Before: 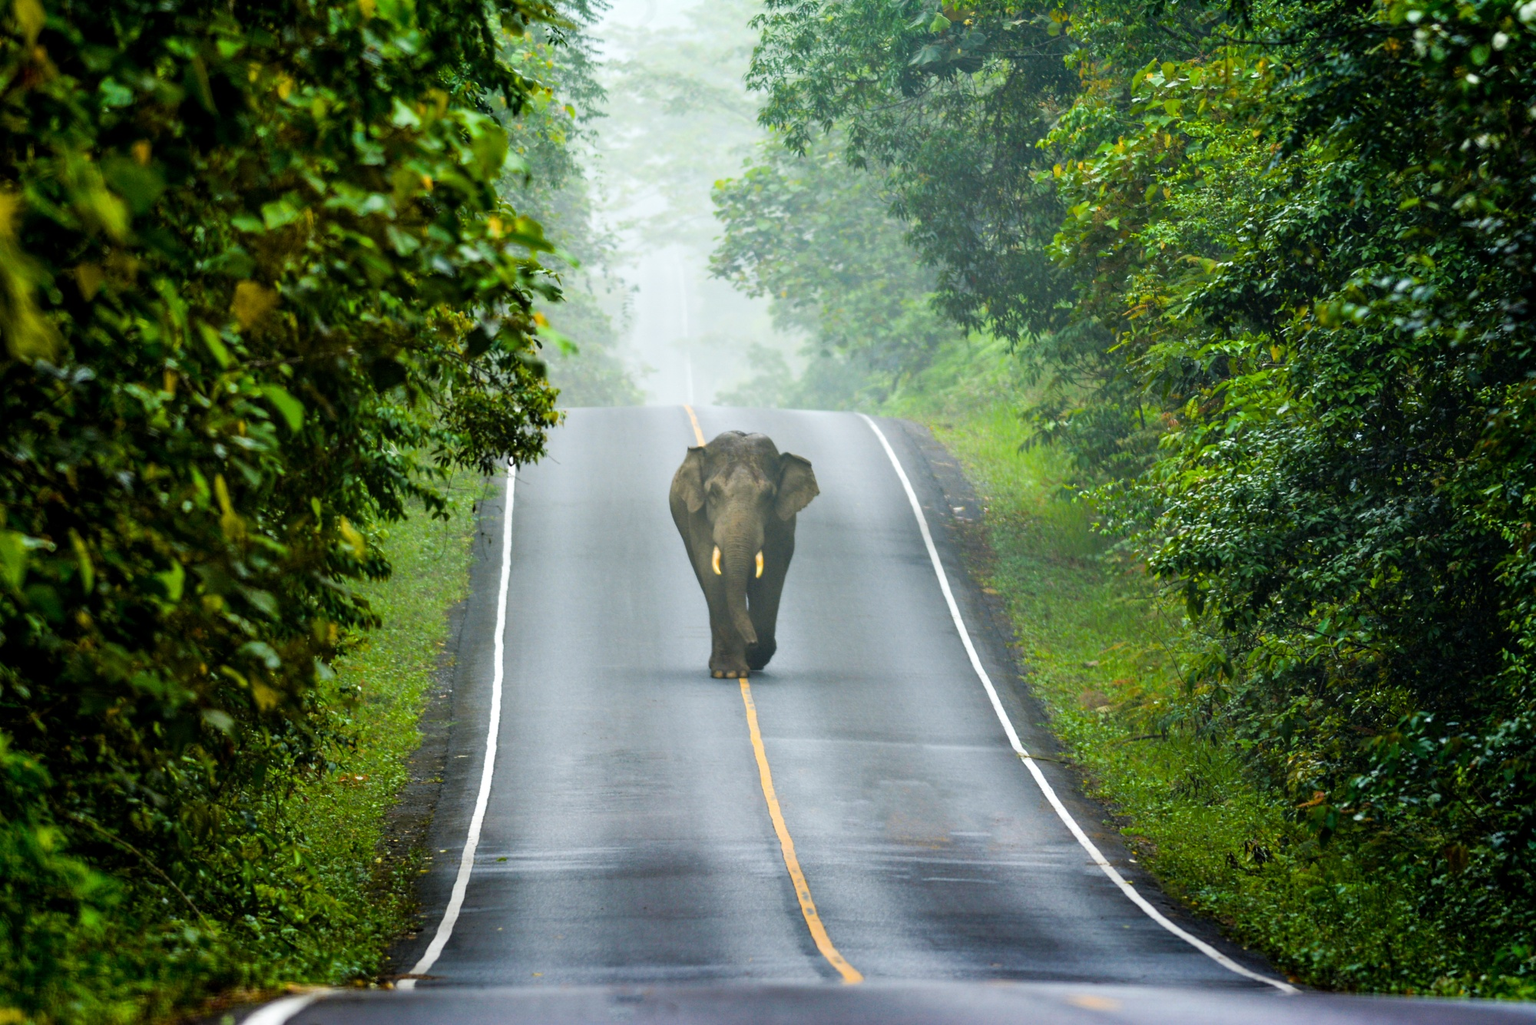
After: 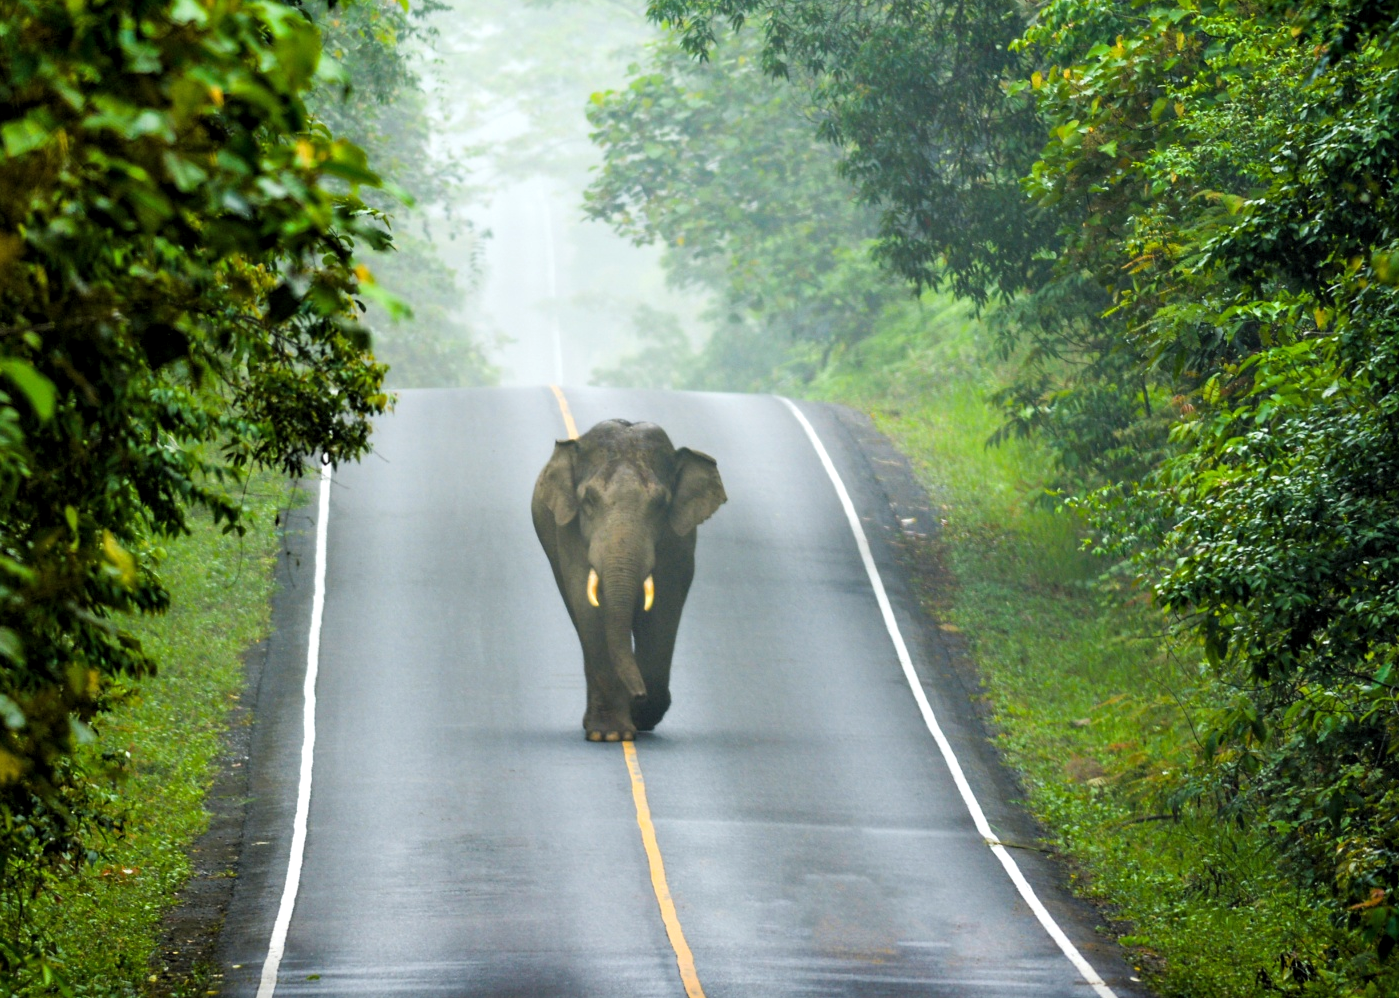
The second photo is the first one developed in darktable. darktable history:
levels: levels [0.031, 0.5, 0.969]
crop and rotate: left 17.046%, top 10.659%, right 12.989%, bottom 14.553%
